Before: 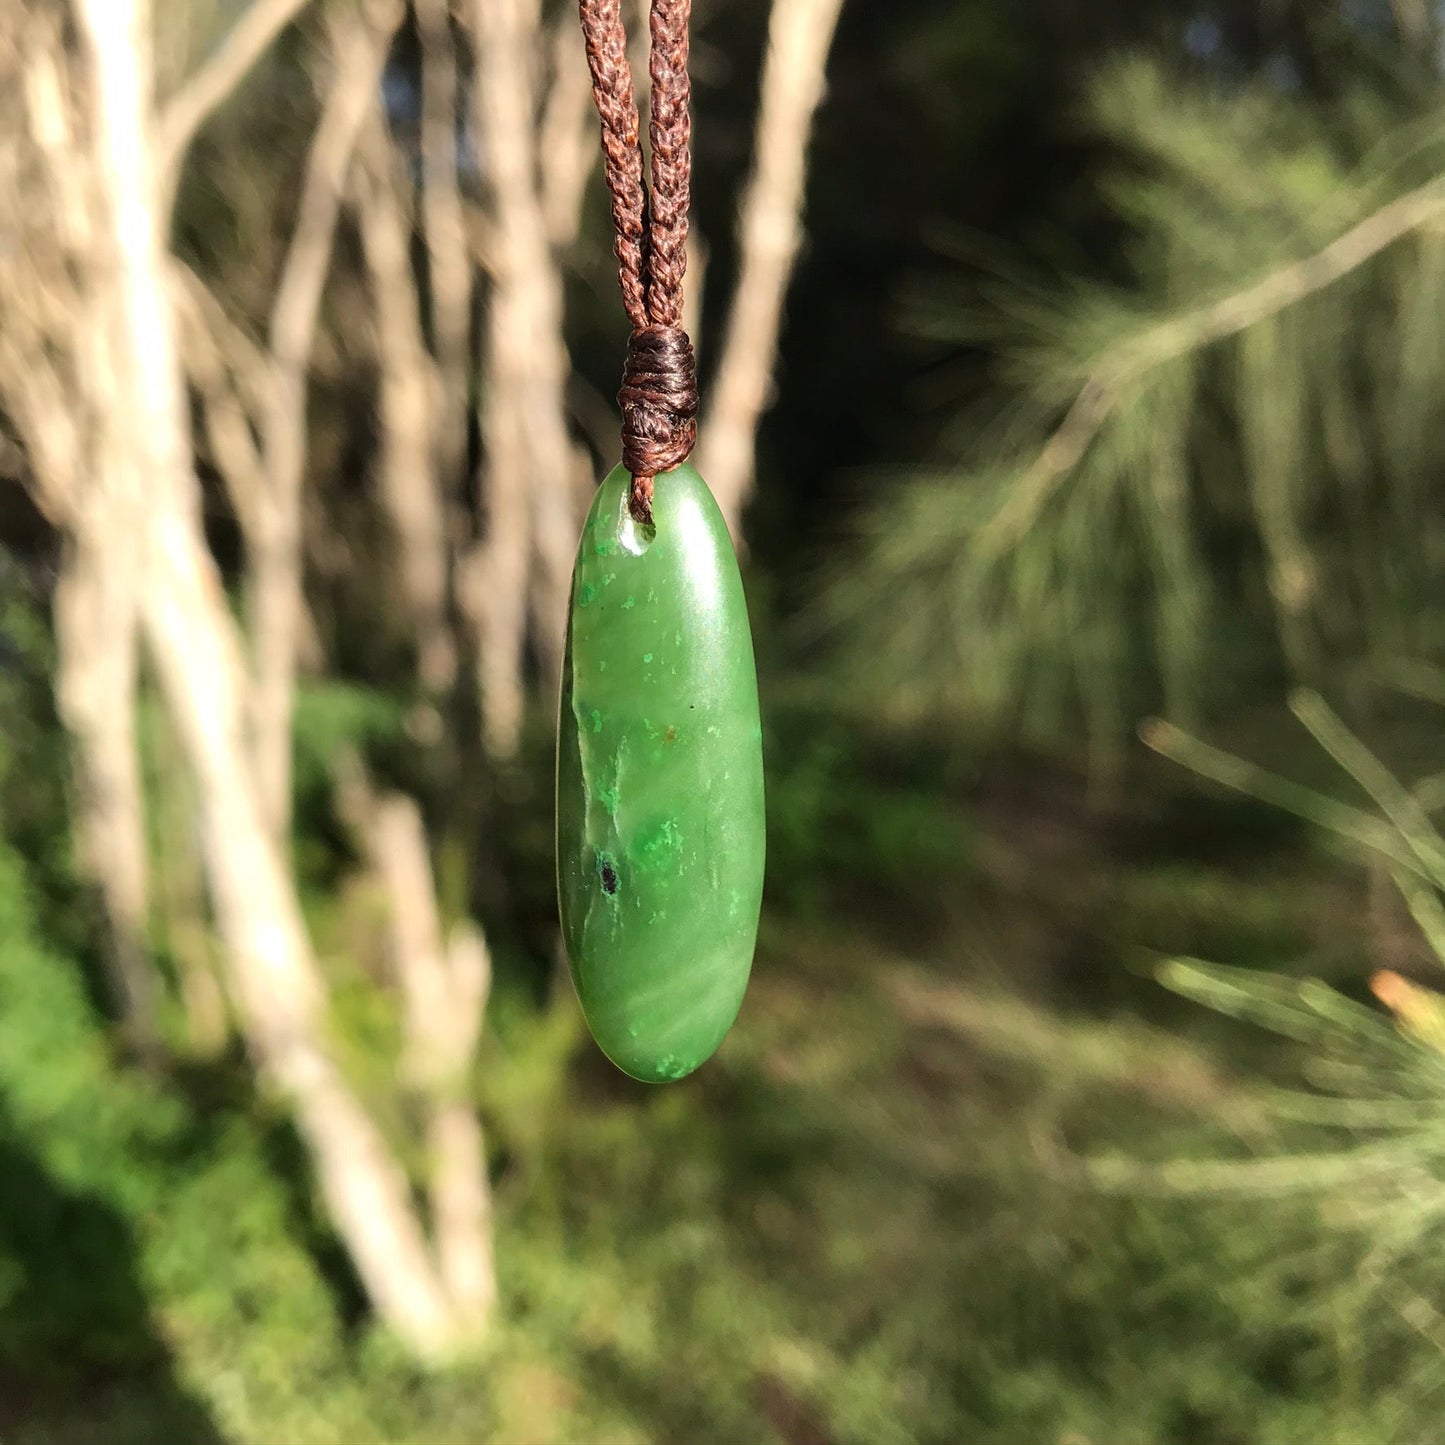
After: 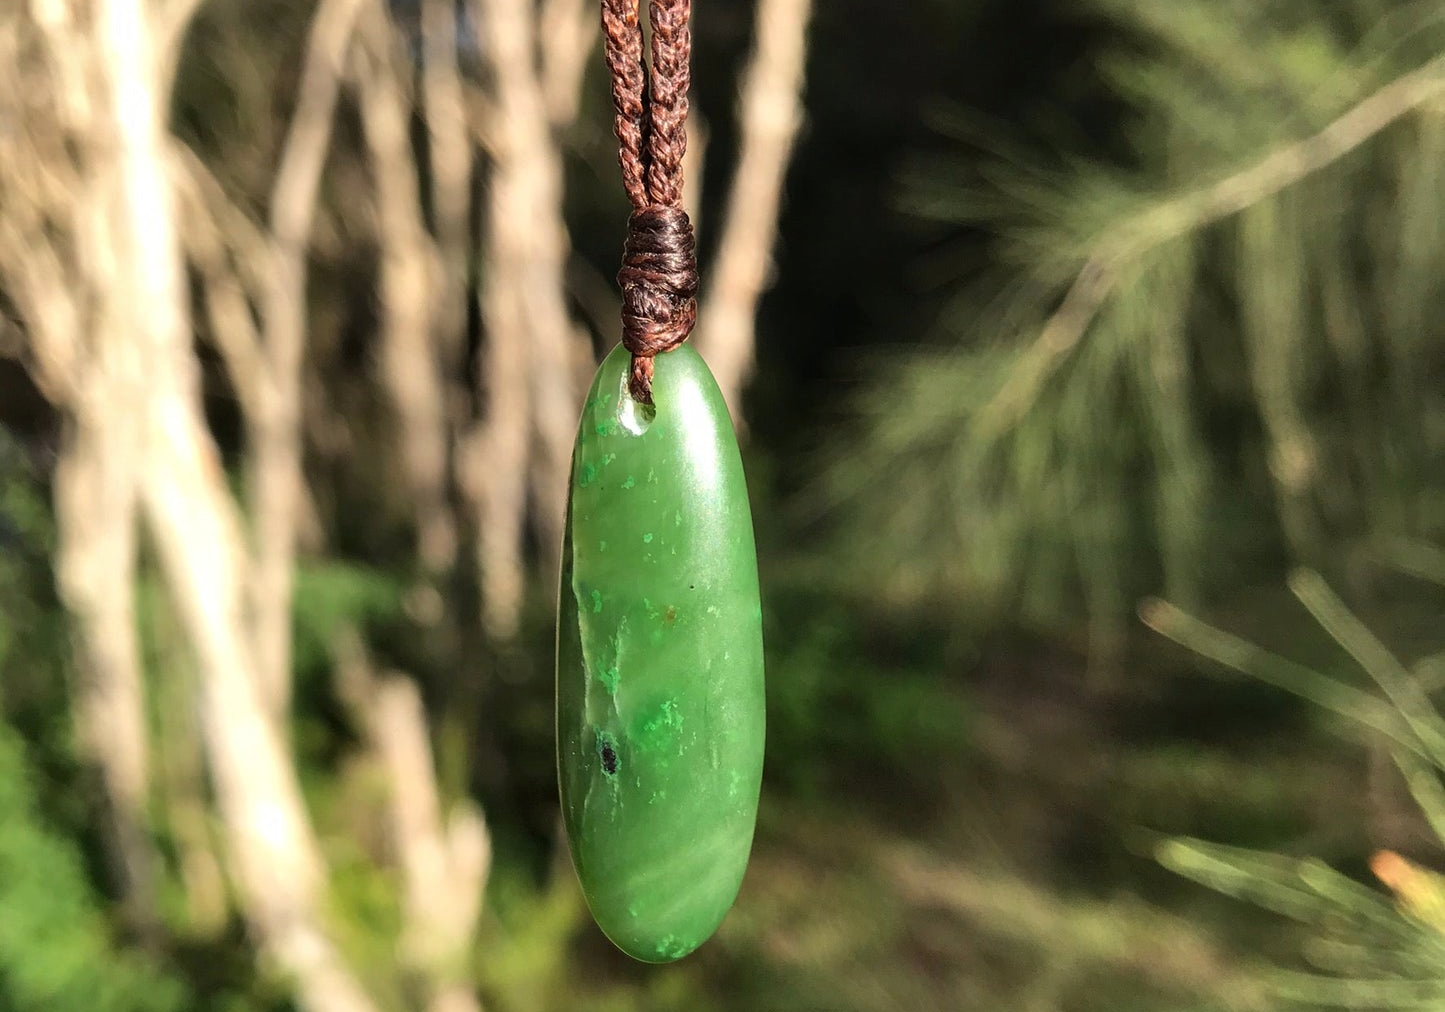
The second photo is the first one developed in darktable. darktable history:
base curve: curves: ch0 [(0, 0) (0.303, 0.277) (1, 1)], preserve colors none
crop and rotate: top 8.369%, bottom 21.539%
shadows and highlights: shadows 34.61, highlights -34.85, soften with gaussian
